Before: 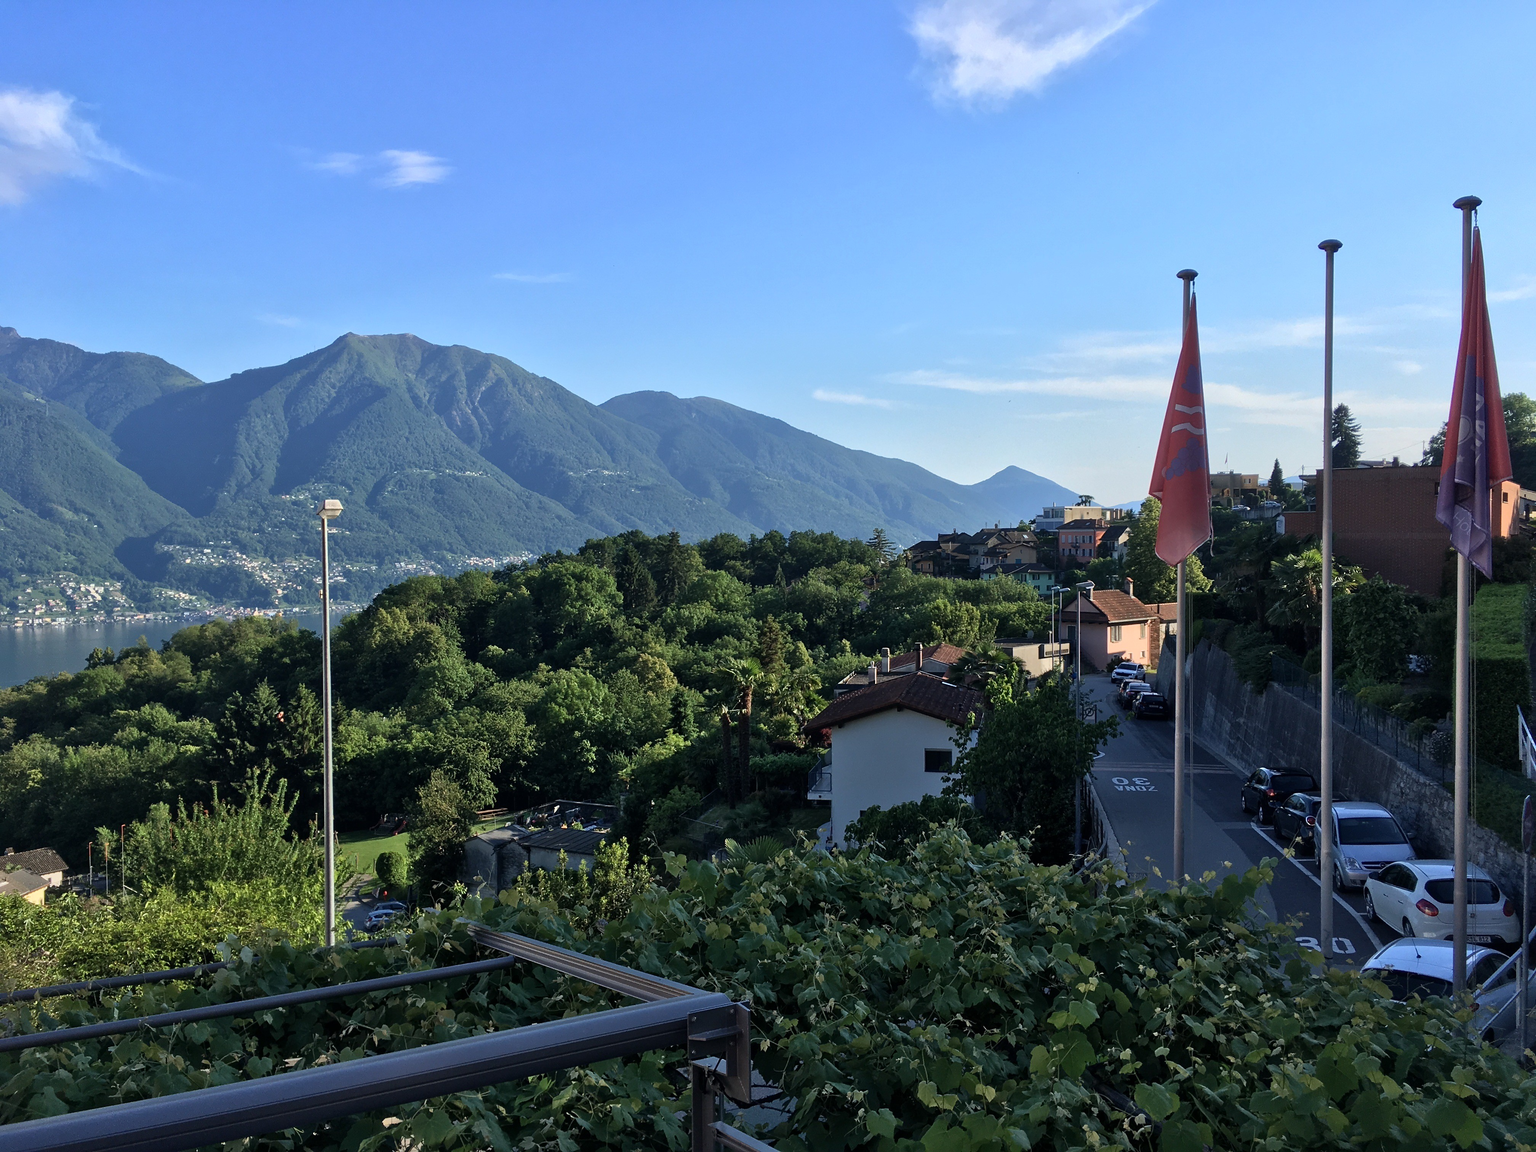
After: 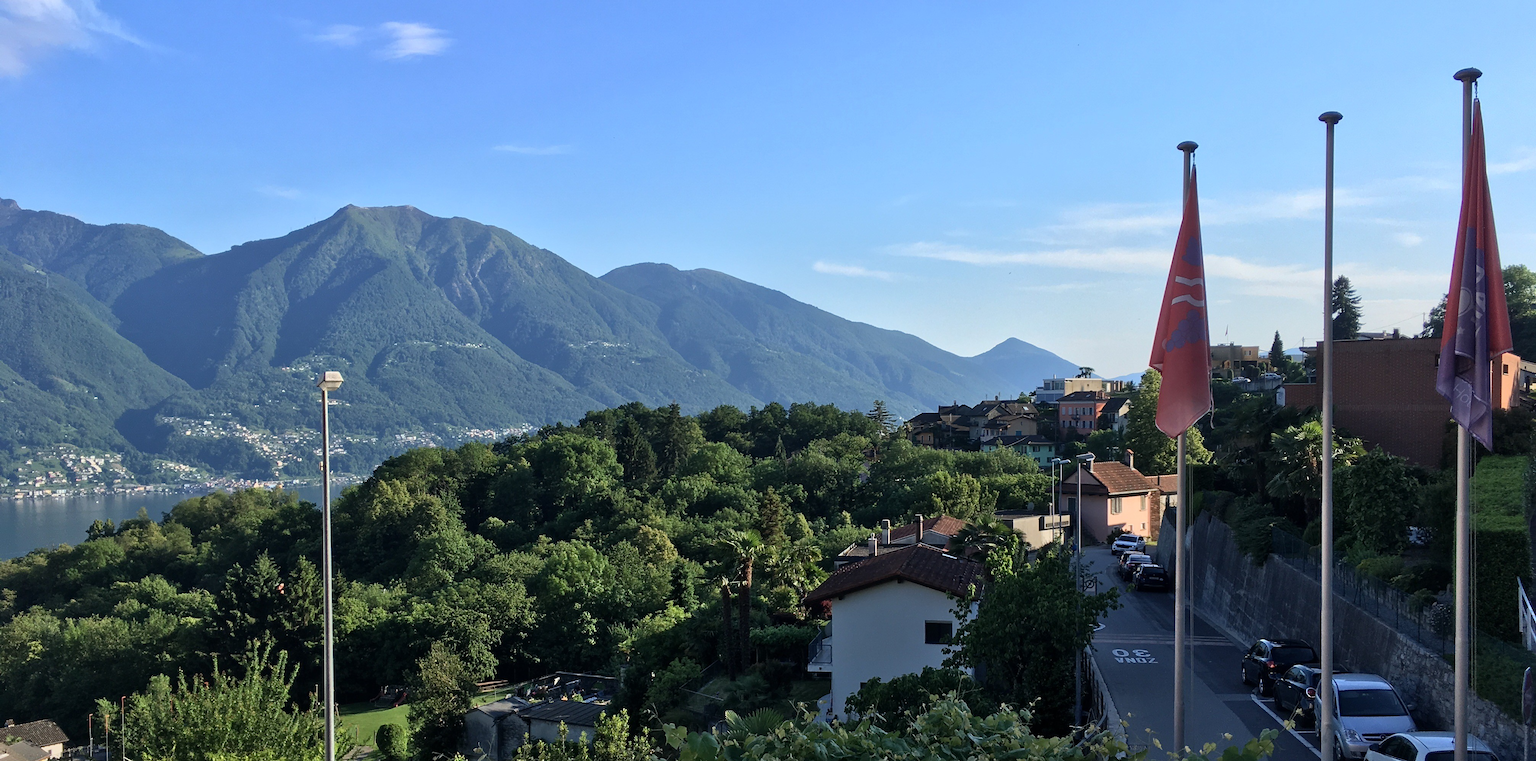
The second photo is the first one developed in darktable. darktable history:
crop: top 11.154%, bottom 22.69%
